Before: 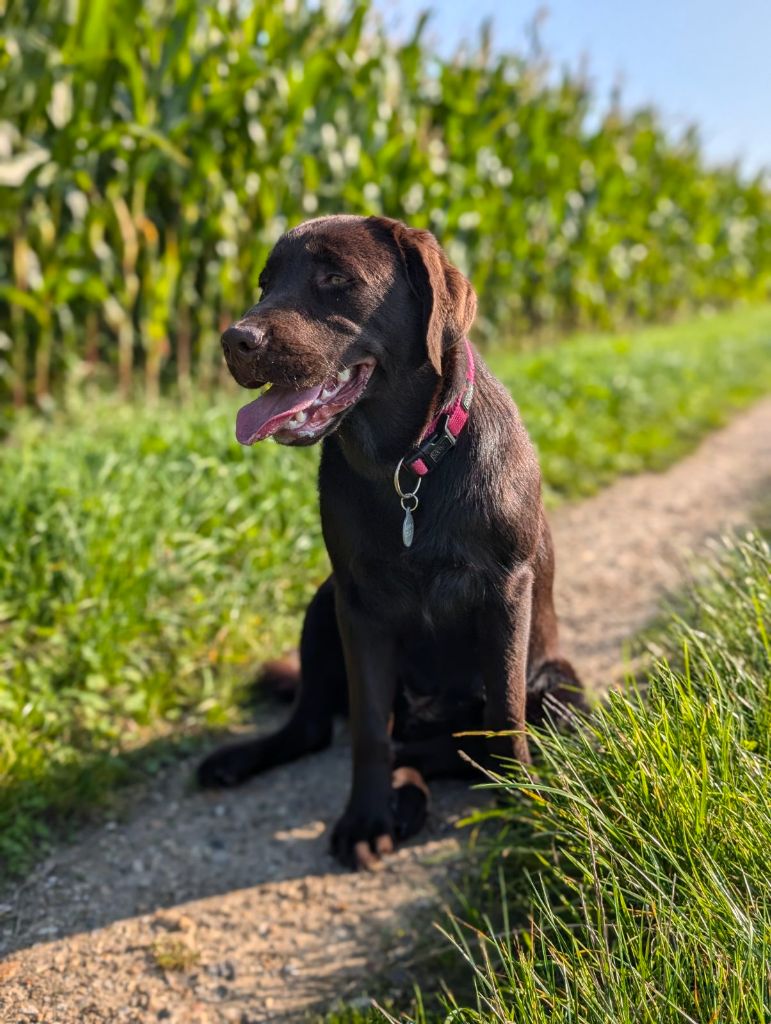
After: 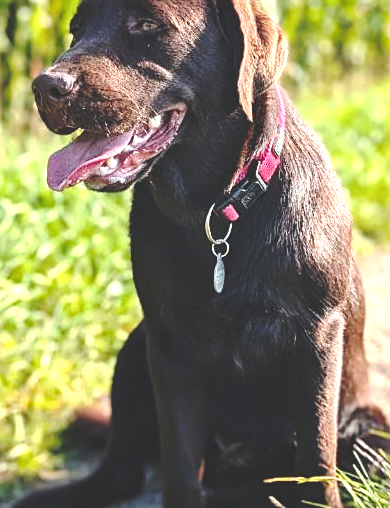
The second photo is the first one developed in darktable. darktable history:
exposure: black level correction 0, exposure 1.199 EV, compensate highlight preservation false
crop: left 24.581%, top 24.882%, right 24.831%, bottom 25.482%
sharpen: on, module defaults
base curve: curves: ch0 [(0, 0.024) (0.055, 0.065) (0.121, 0.166) (0.236, 0.319) (0.693, 0.726) (1, 1)], preserve colors none
